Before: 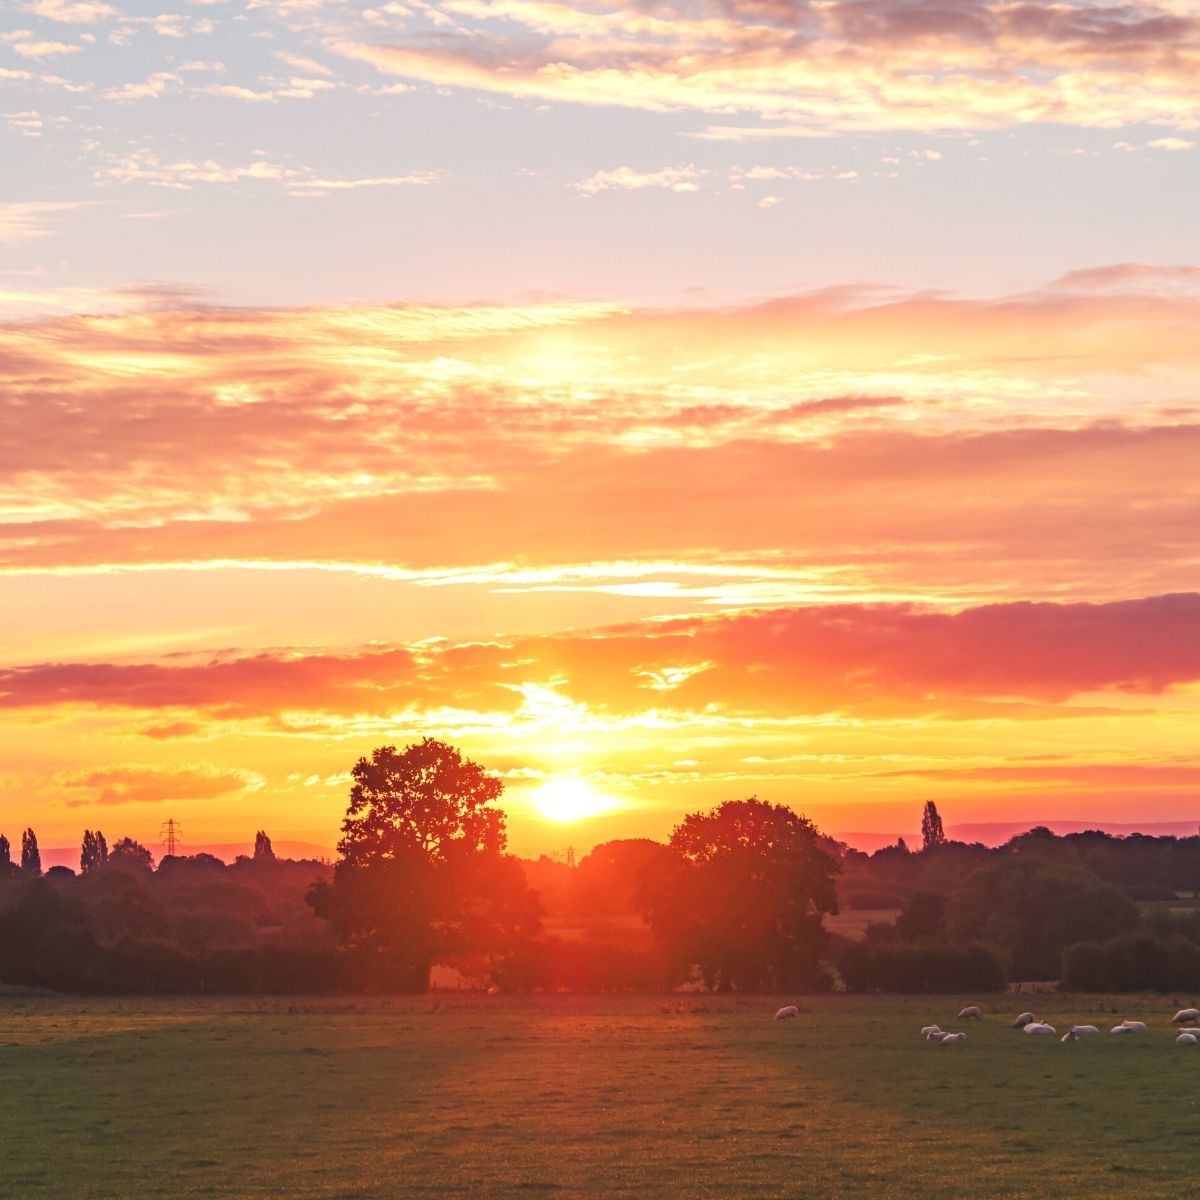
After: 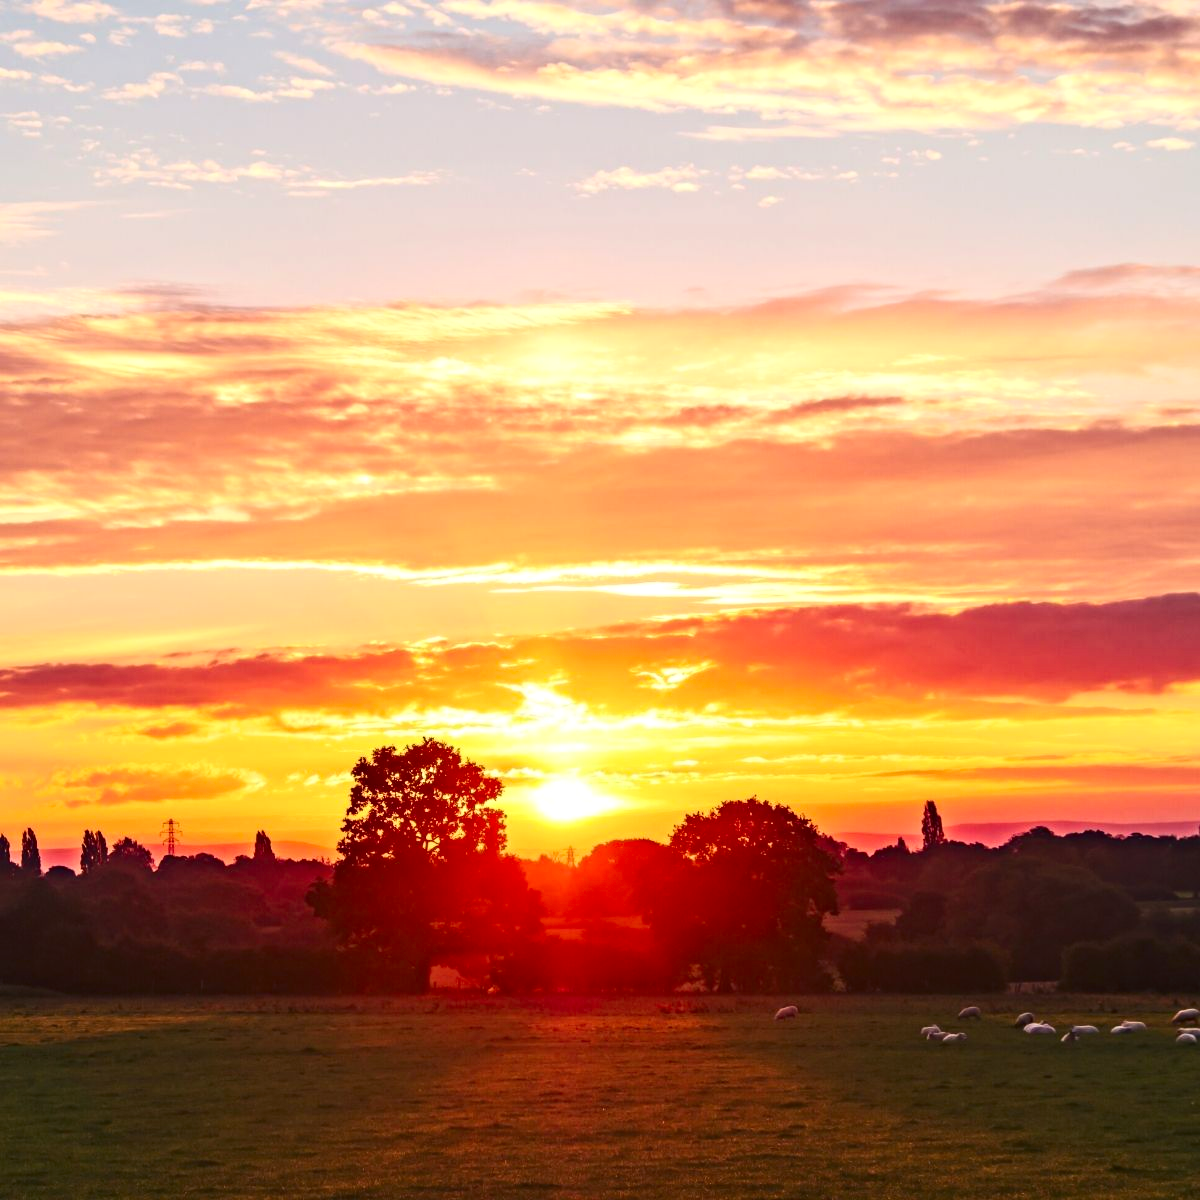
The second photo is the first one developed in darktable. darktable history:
contrast brightness saturation: contrast 0.187, brightness -0.103, saturation 0.208
contrast equalizer: y [[0.5, 0.5, 0.544, 0.569, 0.5, 0.5], [0.5 ×6], [0.5 ×6], [0 ×6], [0 ×6]]
